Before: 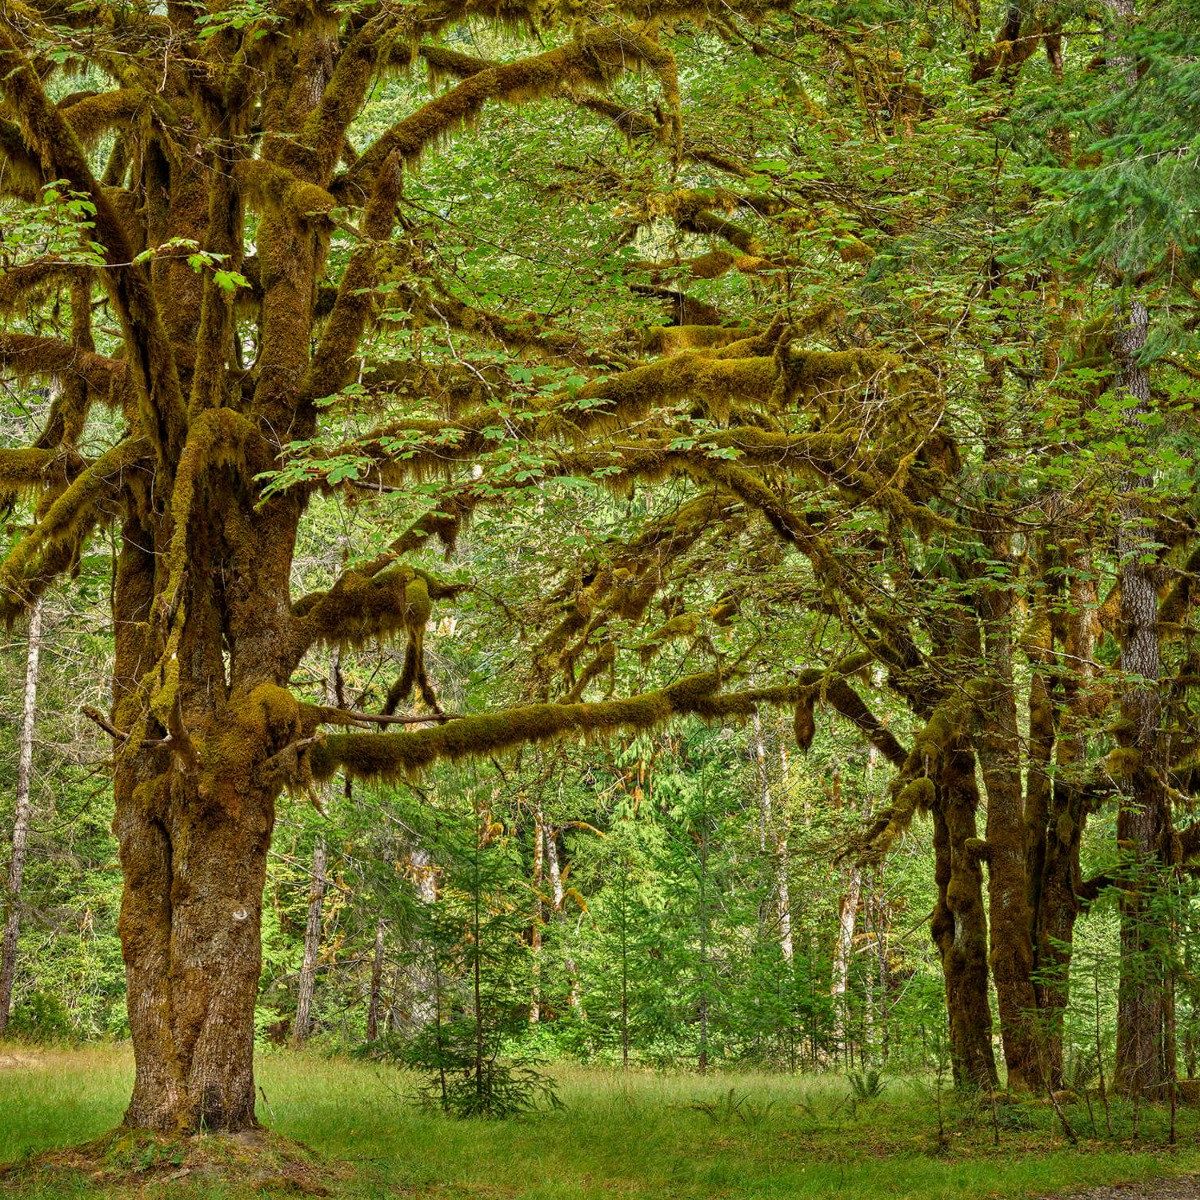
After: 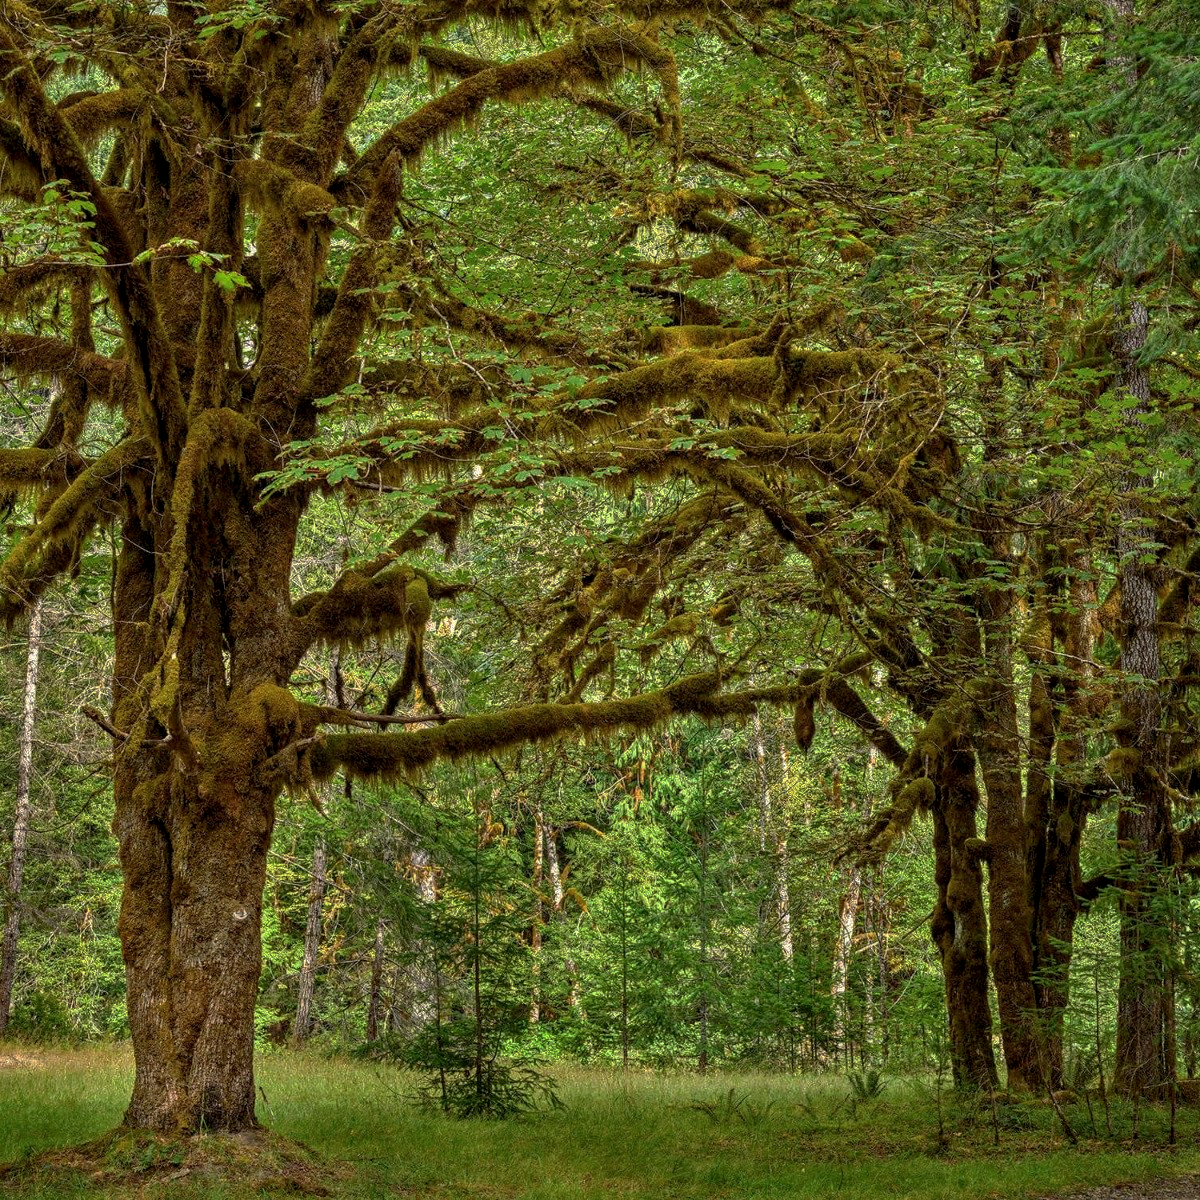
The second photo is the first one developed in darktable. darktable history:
local contrast: on, module defaults
base curve: curves: ch0 [(0, 0) (0.595, 0.418) (1, 1)], preserve colors none
